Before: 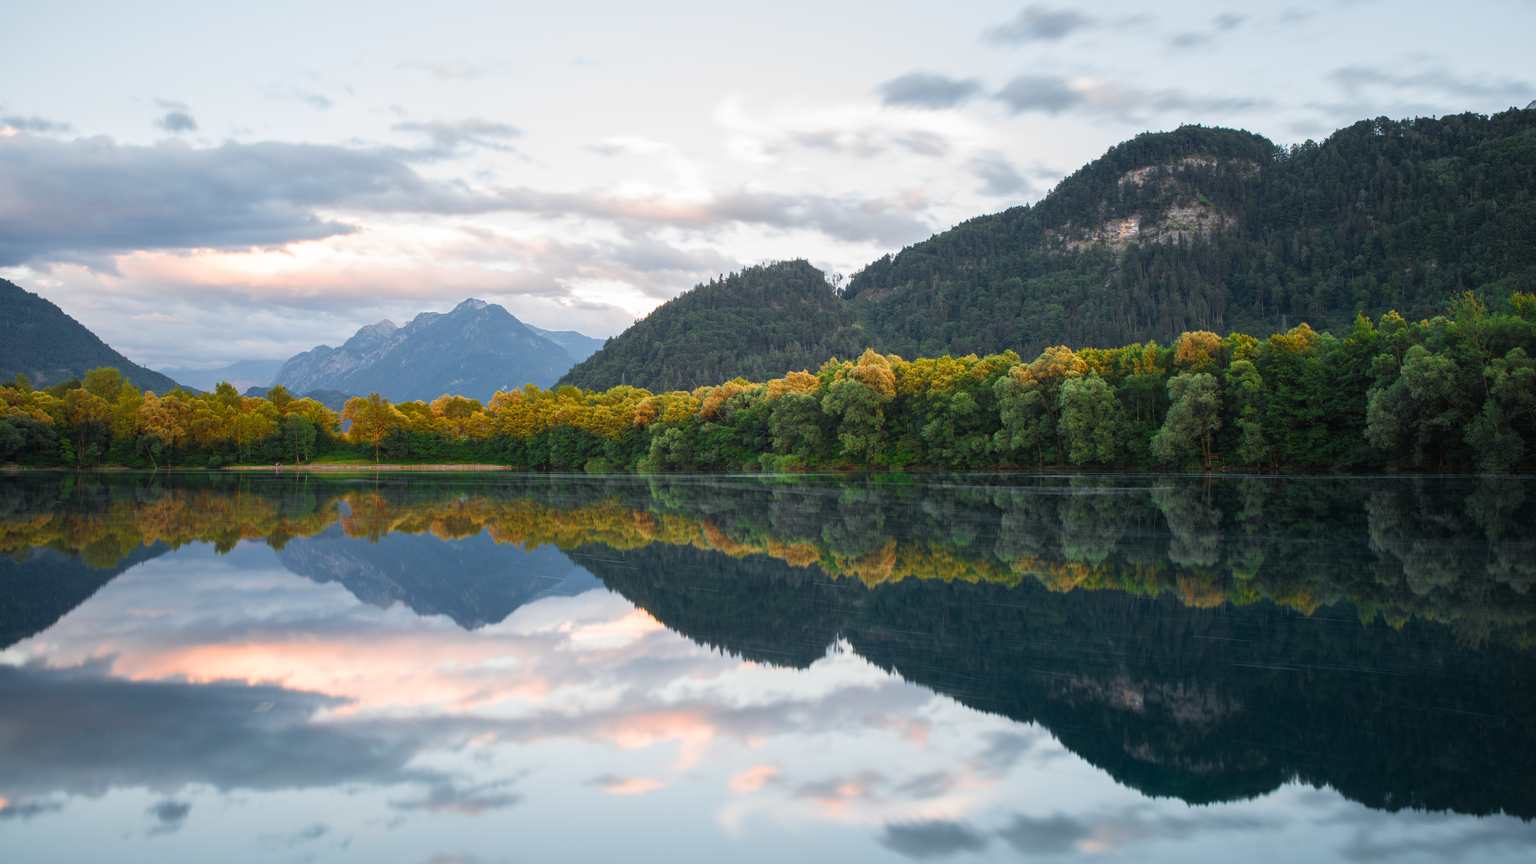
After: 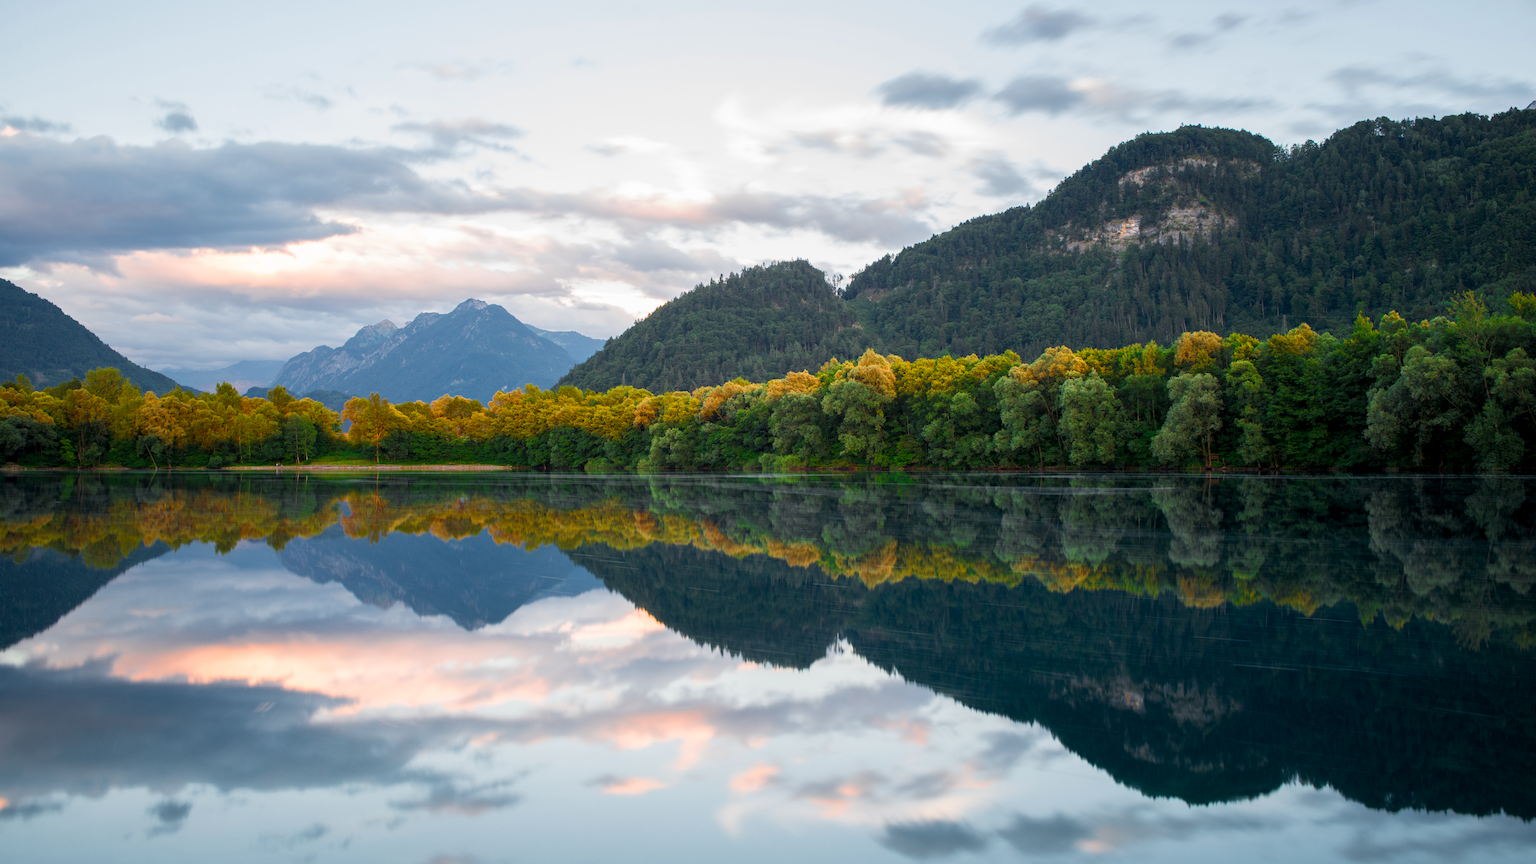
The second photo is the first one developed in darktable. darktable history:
color balance rgb: global offset › luminance -0.507%, perceptual saturation grading › global saturation 0.678%, global vibrance 20%
color zones: curves: ch0 [(0, 0.5) (0.143, 0.5) (0.286, 0.5) (0.429, 0.5) (0.62, 0.489) (0.714, 0.445) (0.844, 0.496) (1, 0.5)]; ch1 [(0, 0.5) (0.143, 0.5) (0.286, 0.5) (0.429, 0.5) (0.571, 0.5) (0.714, 0.523) (0.857, 0.5) (1, 0.5)]
